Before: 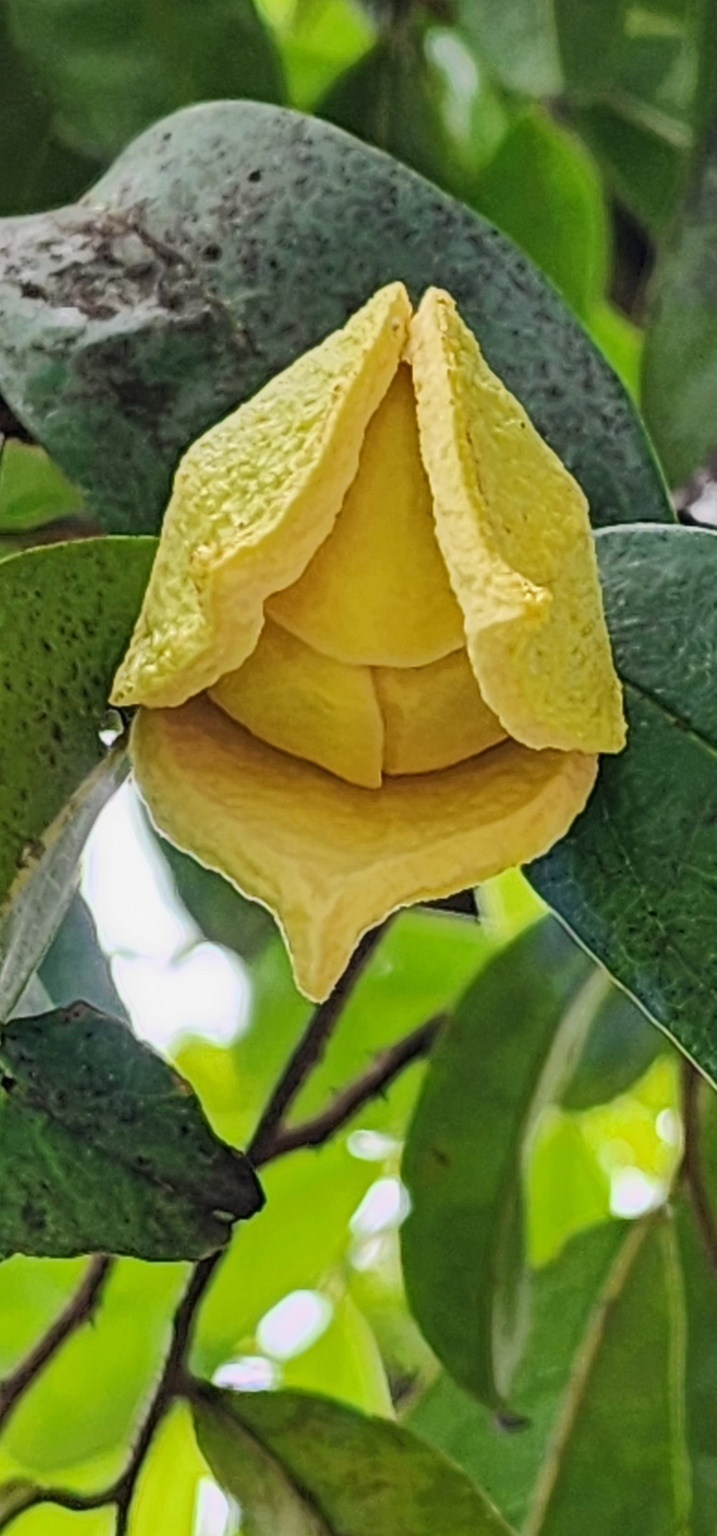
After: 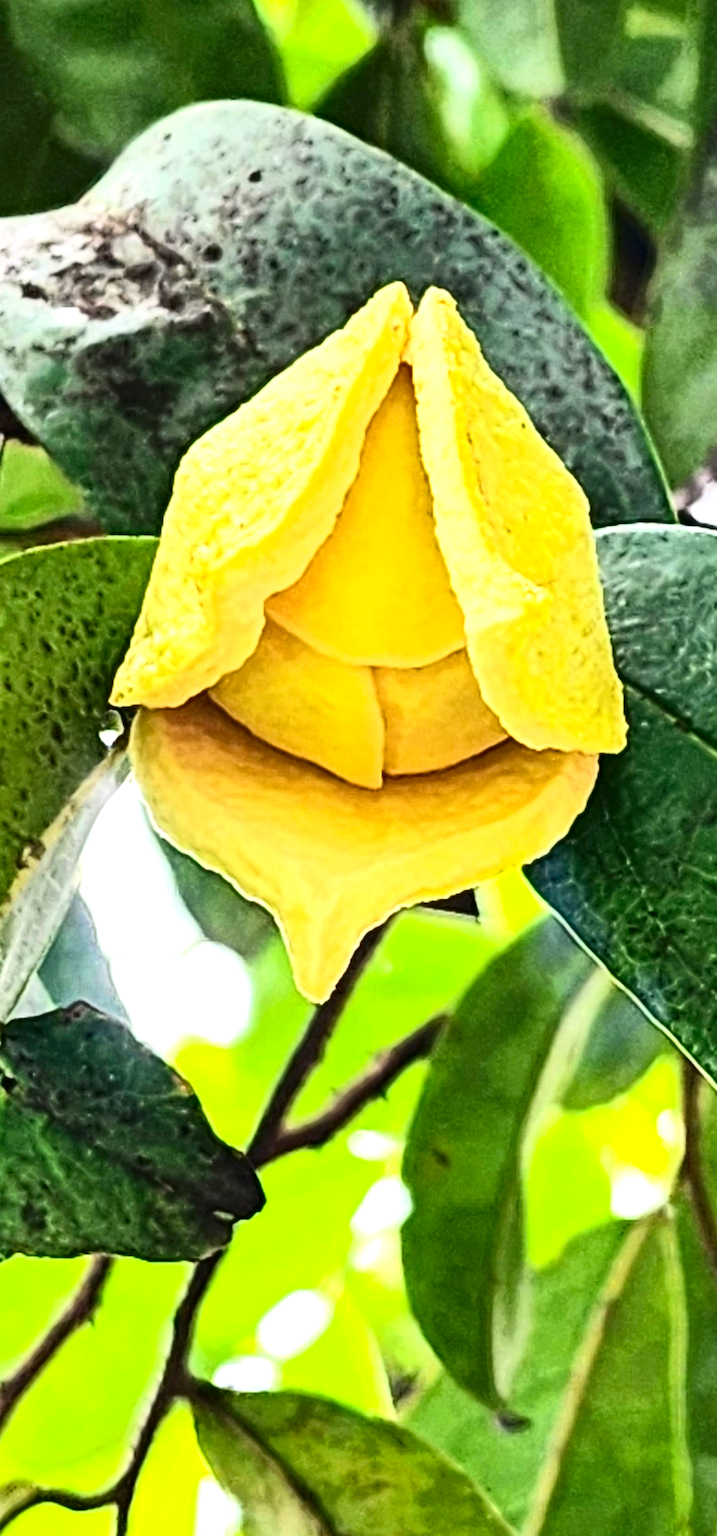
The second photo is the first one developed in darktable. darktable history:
exposure: black level correction -0.002, exposure 1.115 EV, compensate highlight preservation false
contrast brightness saturation: contrast 0.32, brightness -0.08, saturation 0.17
